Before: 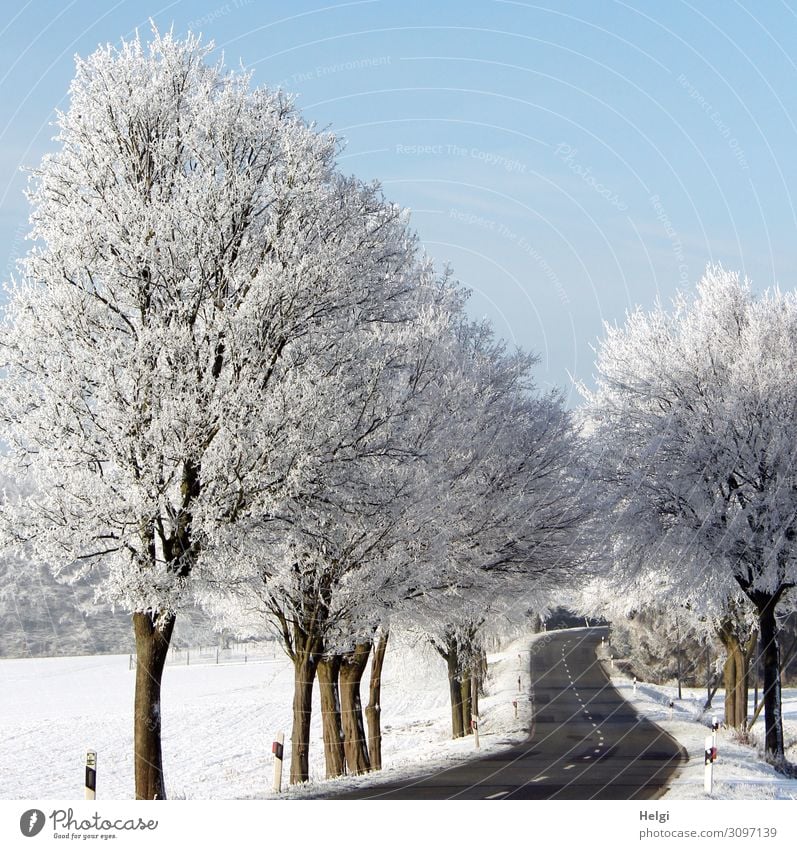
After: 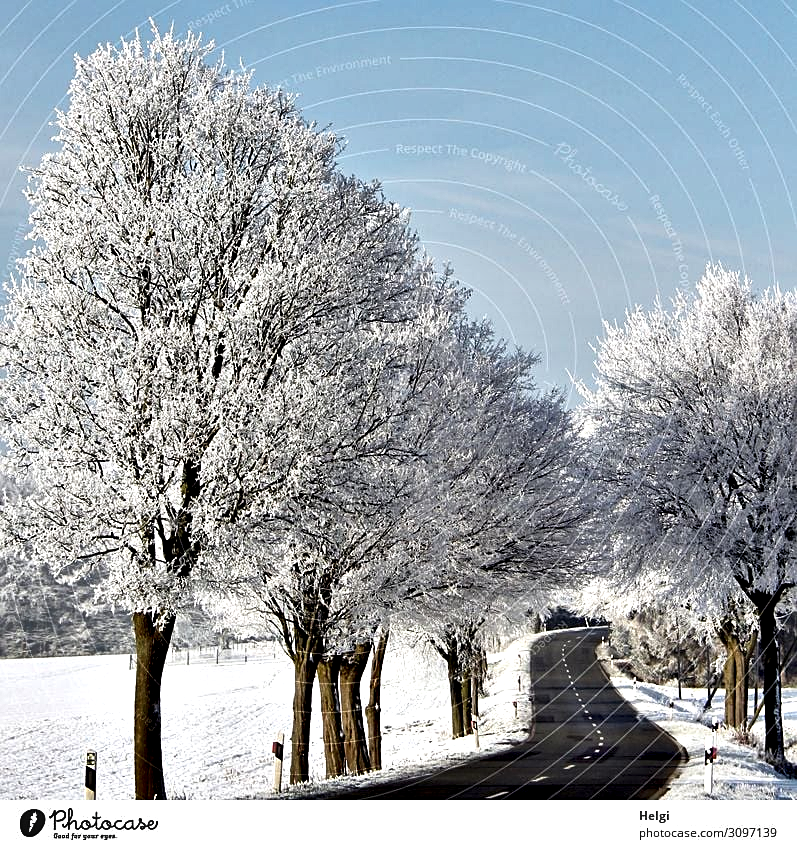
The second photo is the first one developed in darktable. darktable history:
shadows and highlights: soften with gaussian
sharpen: on, module defaults
contrast equalizer: y [[0.6 ×6], [0.55 ×6], [0 ×6], [0 ×6], [0 ×6]]
